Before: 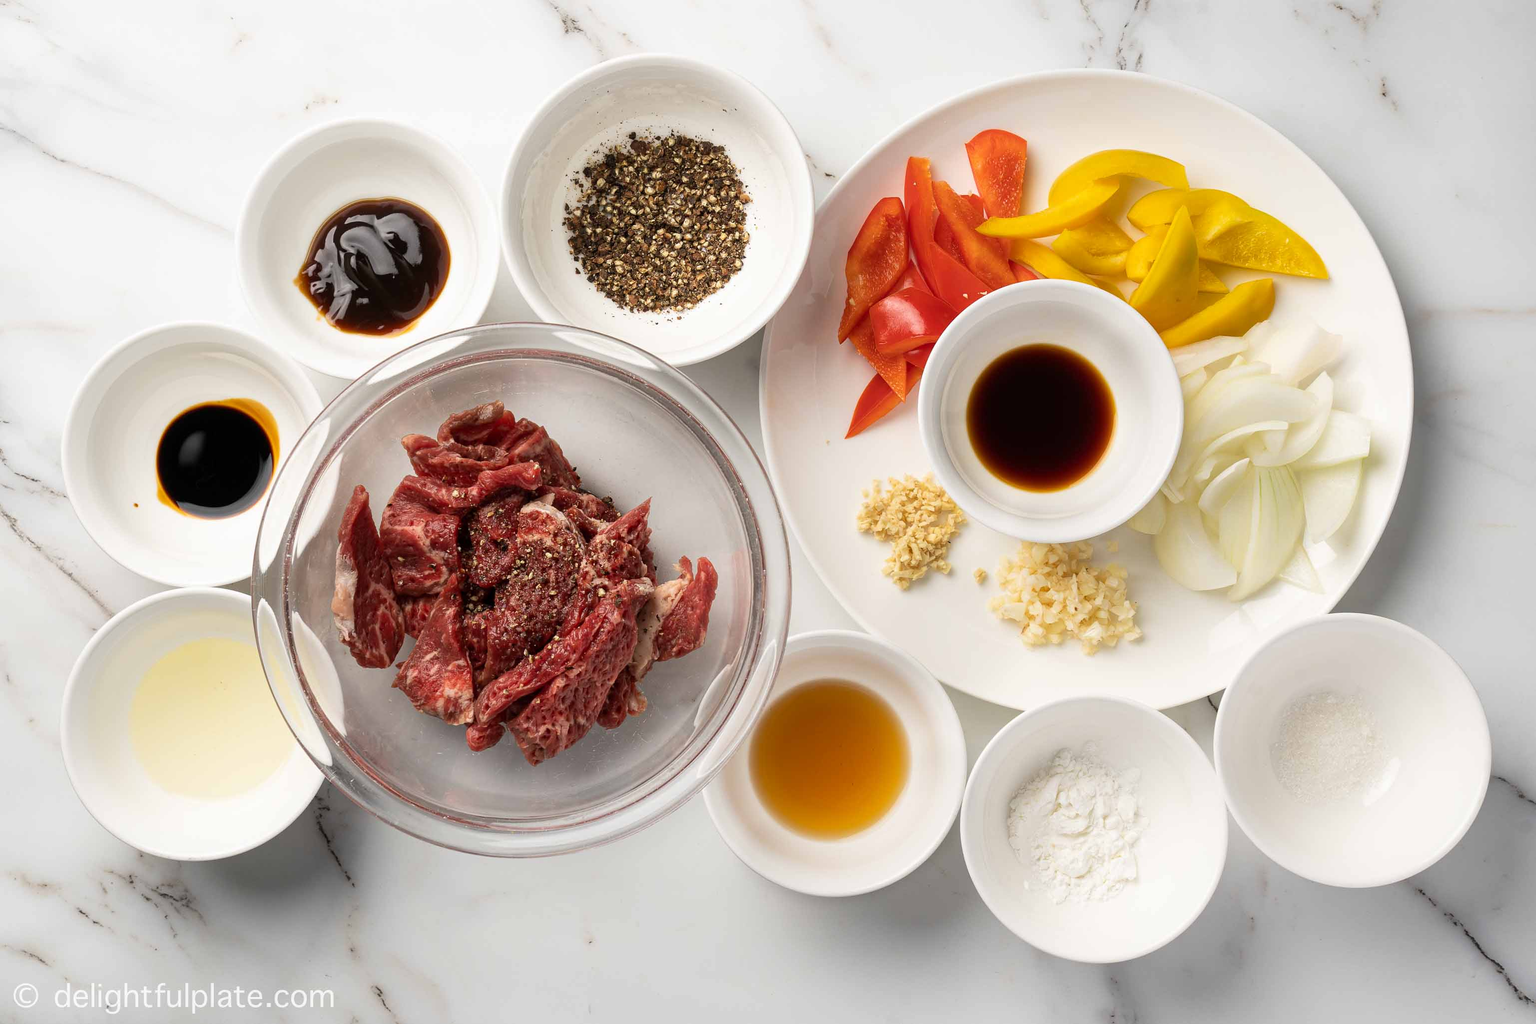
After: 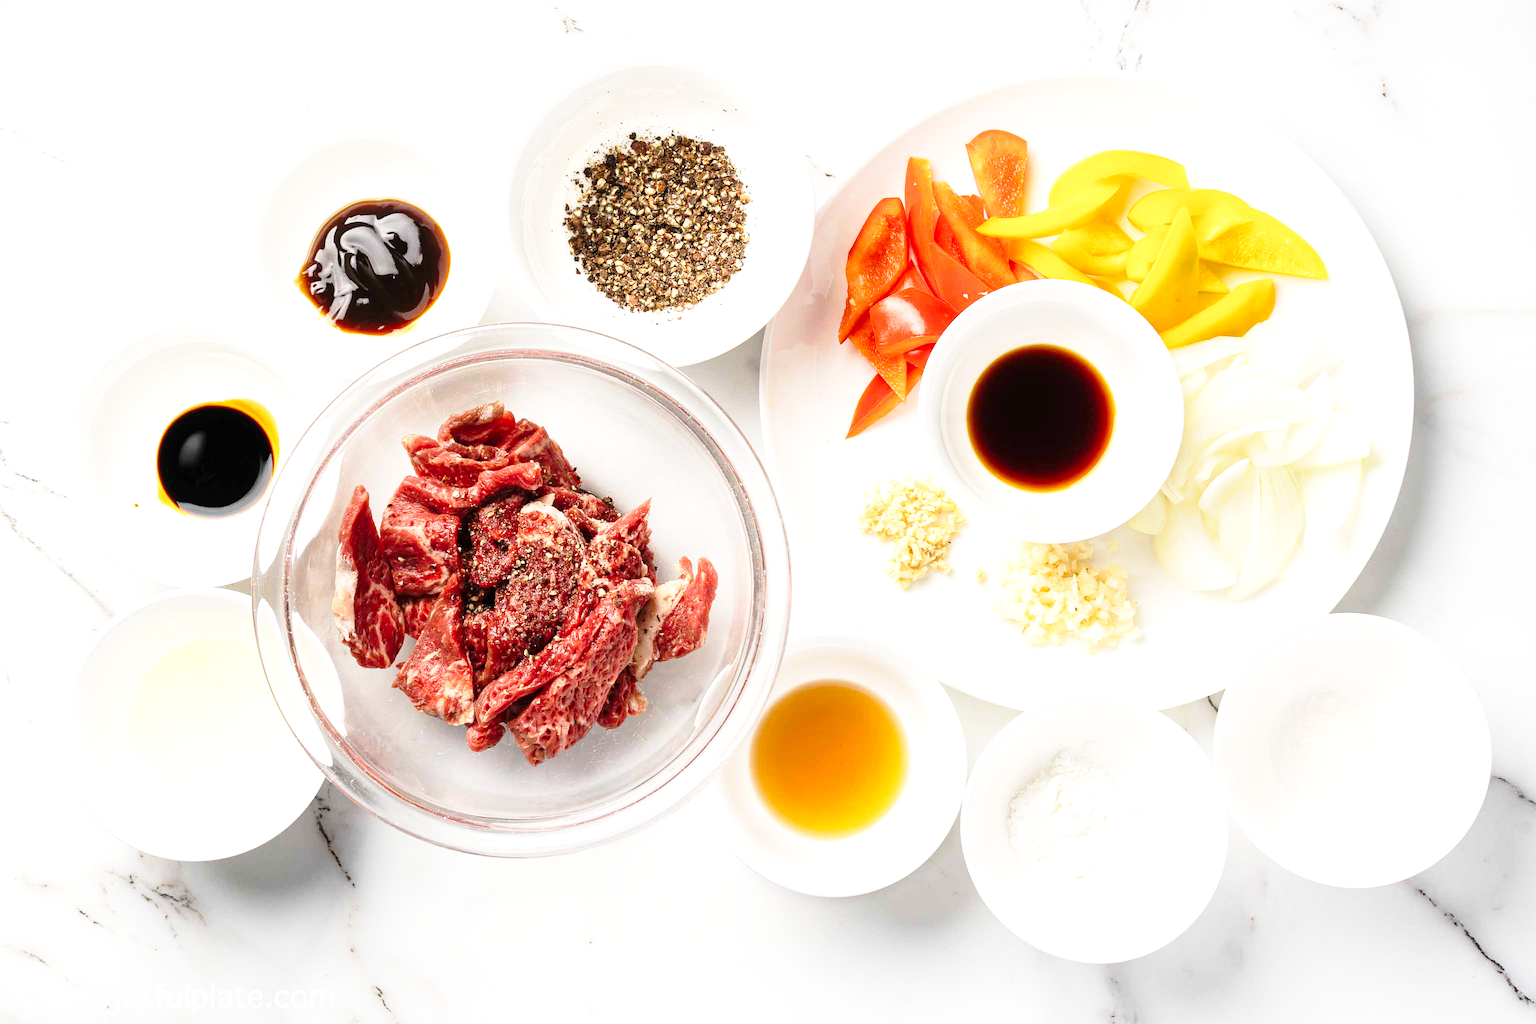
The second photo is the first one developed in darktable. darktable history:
exposure: black level correction 0, exposure 0.6 EV, compensate highlight preservation false
base curve: curves: ch0 [(0, 0) (0.028, 0.03) (0.121, 0.232) (0.46, 0.748) (0.859, 0.968) (1, 1)], preserve colors none
